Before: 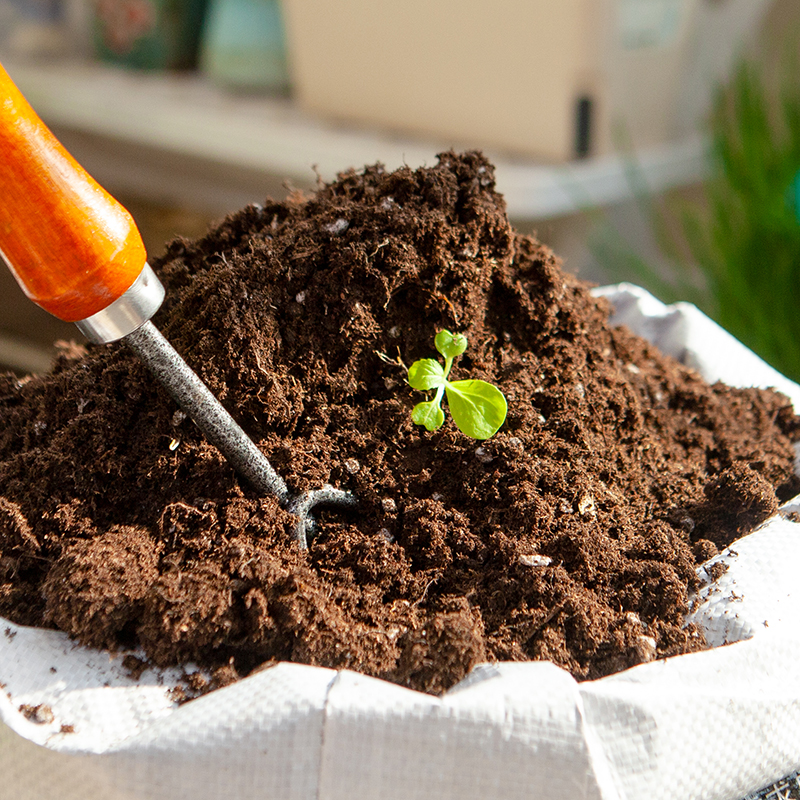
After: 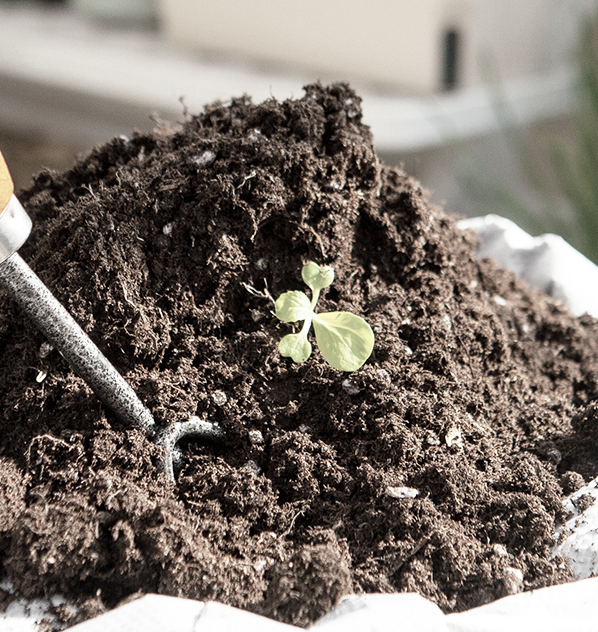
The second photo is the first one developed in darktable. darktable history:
color correction: highlights b* 0.067, saturation 0.32
crop: left 16.635%, top 8.524%, right 8.601%, bottom 12.409%
base curve: curves: ch0 [(0, 0) (0.579, 0.807) (1, 1)], preserve colors none
